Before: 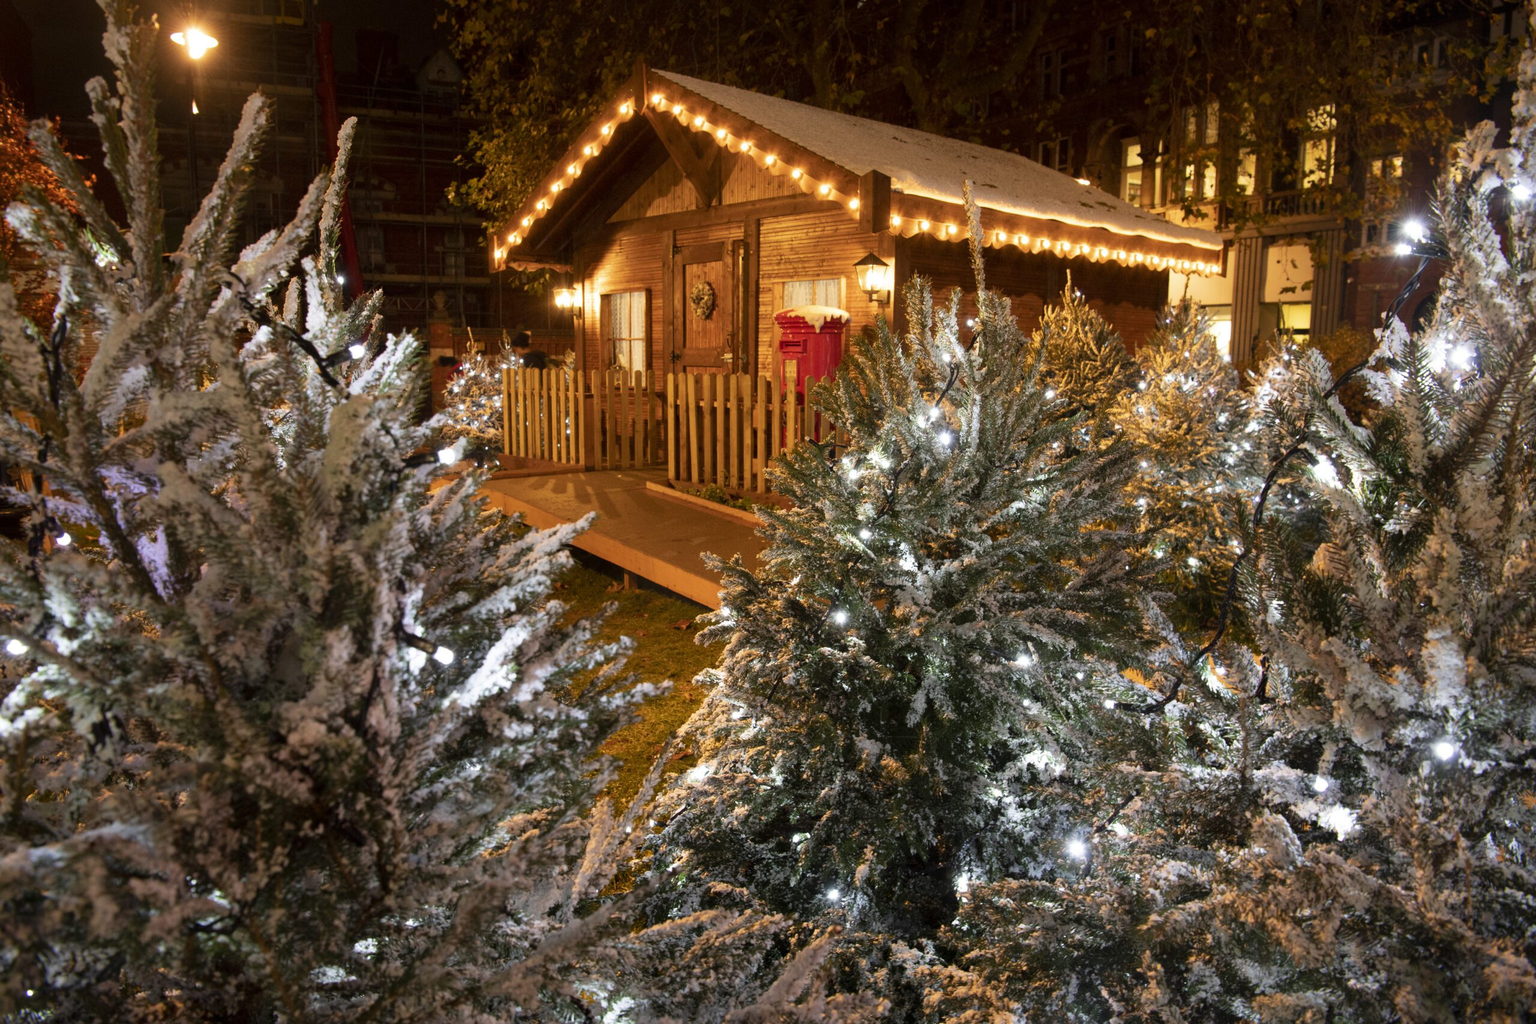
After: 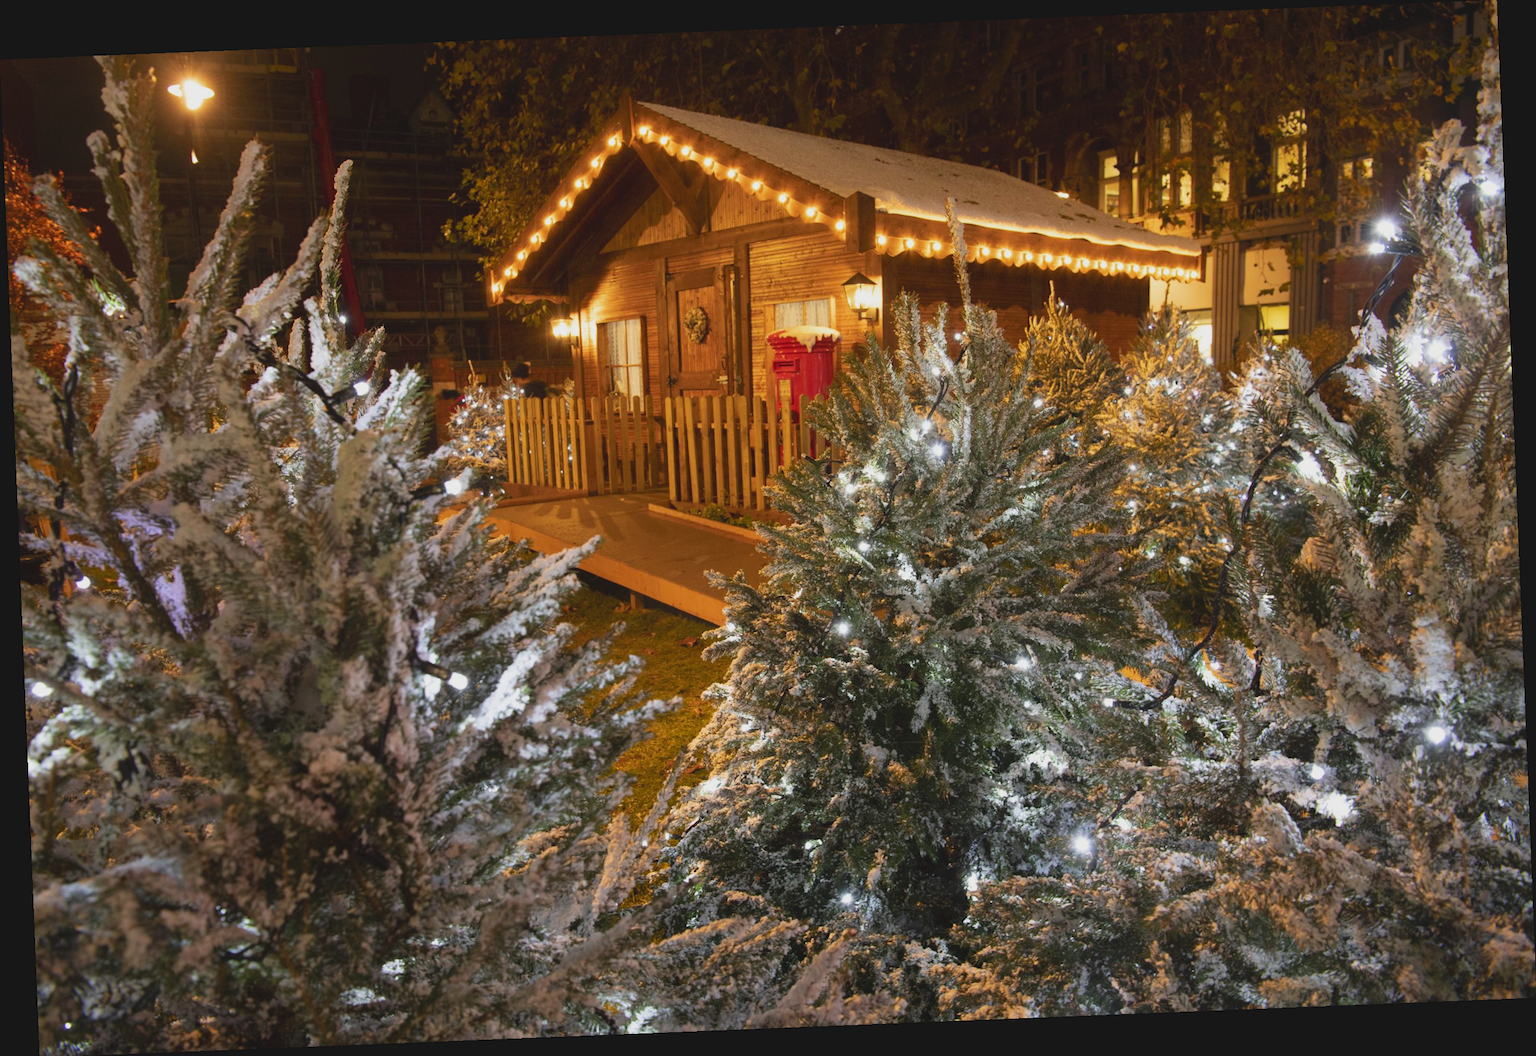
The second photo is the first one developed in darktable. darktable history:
lowpass: radius 0.1, contrast 0.85, saturation 1.1, unbound 0
rotate and perspective: rotation -2.29°, automatic cropping off
contrast brightness saturation: saturation -0.04
